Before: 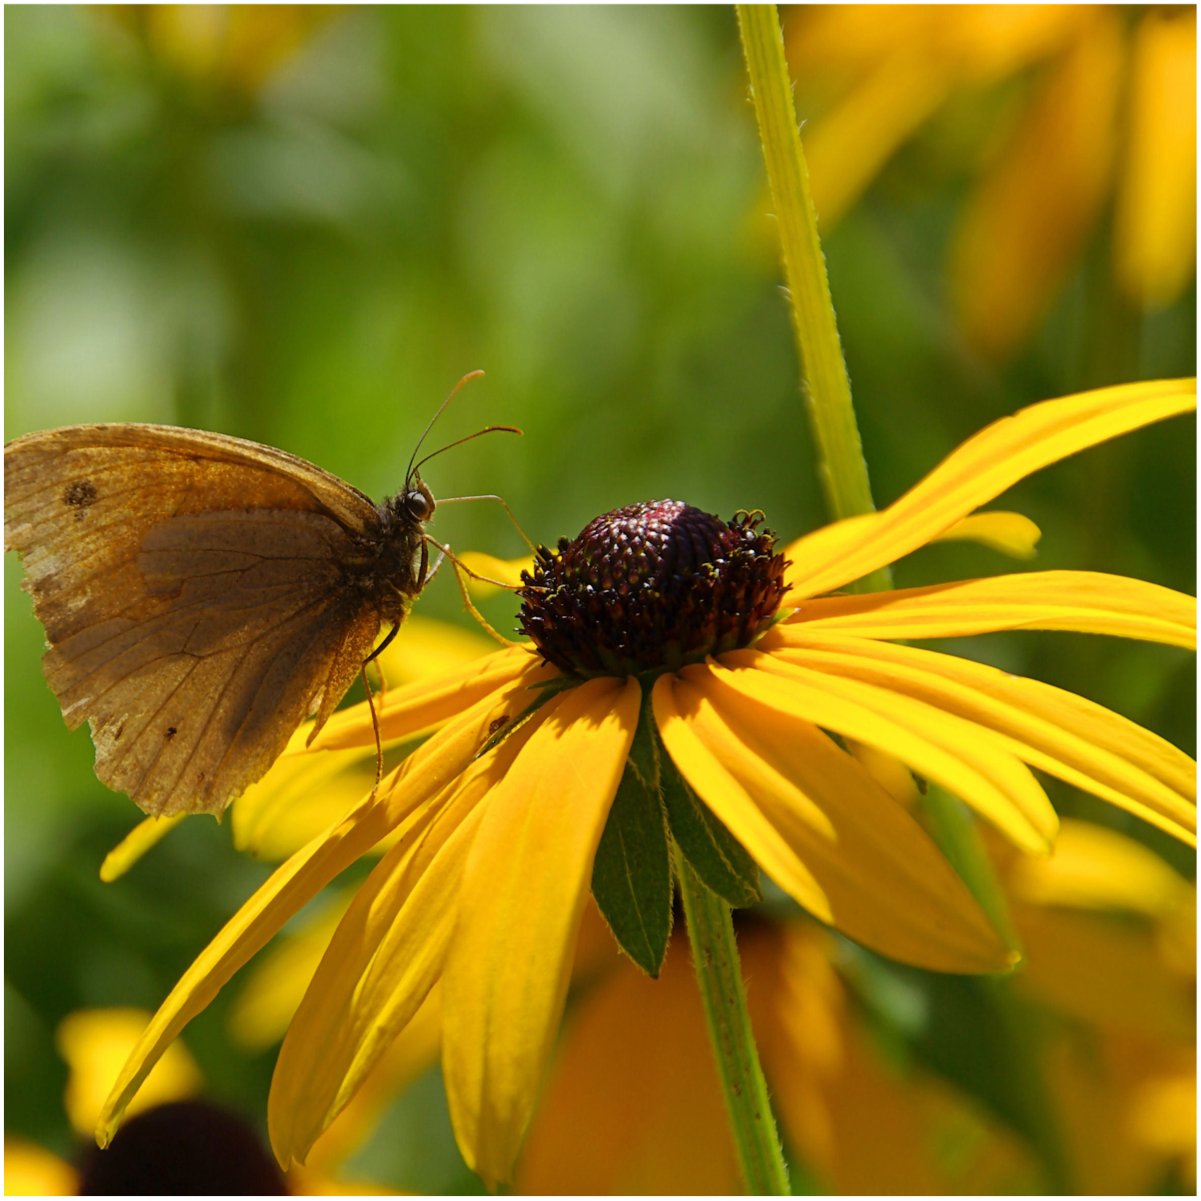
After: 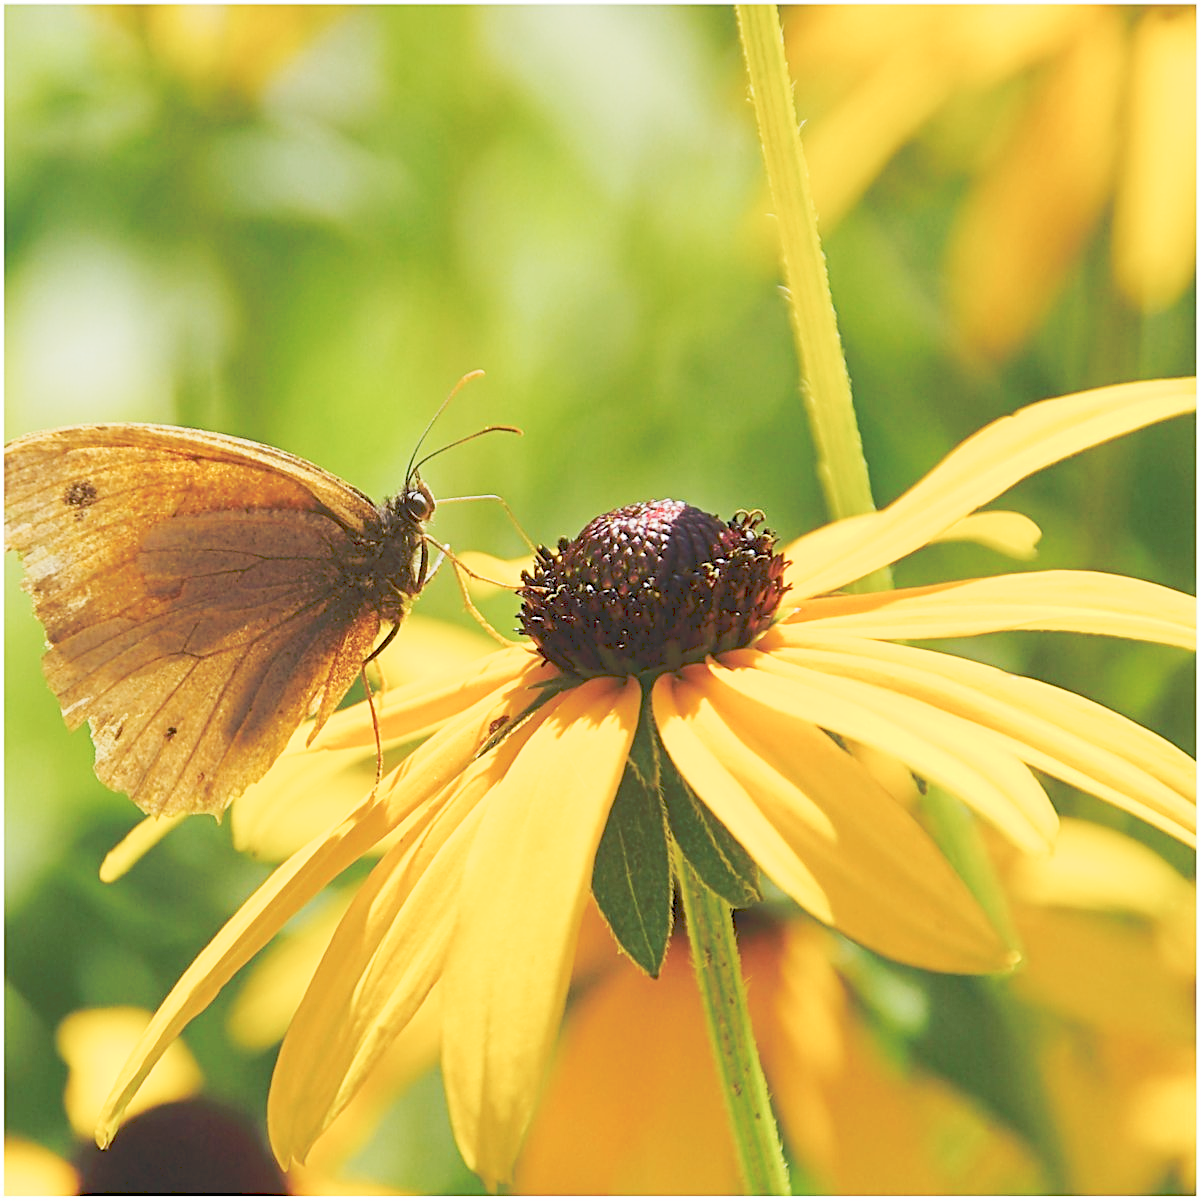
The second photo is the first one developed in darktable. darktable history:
tone curve: curves: ch0 [(0, 0) (0.003, 0.202) (0.011, 0.205) (0.025, 0.222) (0.044, 0.258) (0.069, 0.298) (0.1, 0.321) (0.136, 0.333) (0.177, 0.38) (0.224, 0.439) (0.277, 0.51) (0.335, 0.594) (0.399, 0.675) (0.468, 0.743) (0.543, 0.805) (0.623, 0.861) (0.709, 0.905) (0.801, 0.931) (0.898, 0.941) (1, 1)], preserve colors none
sharpen: on, module defaults
